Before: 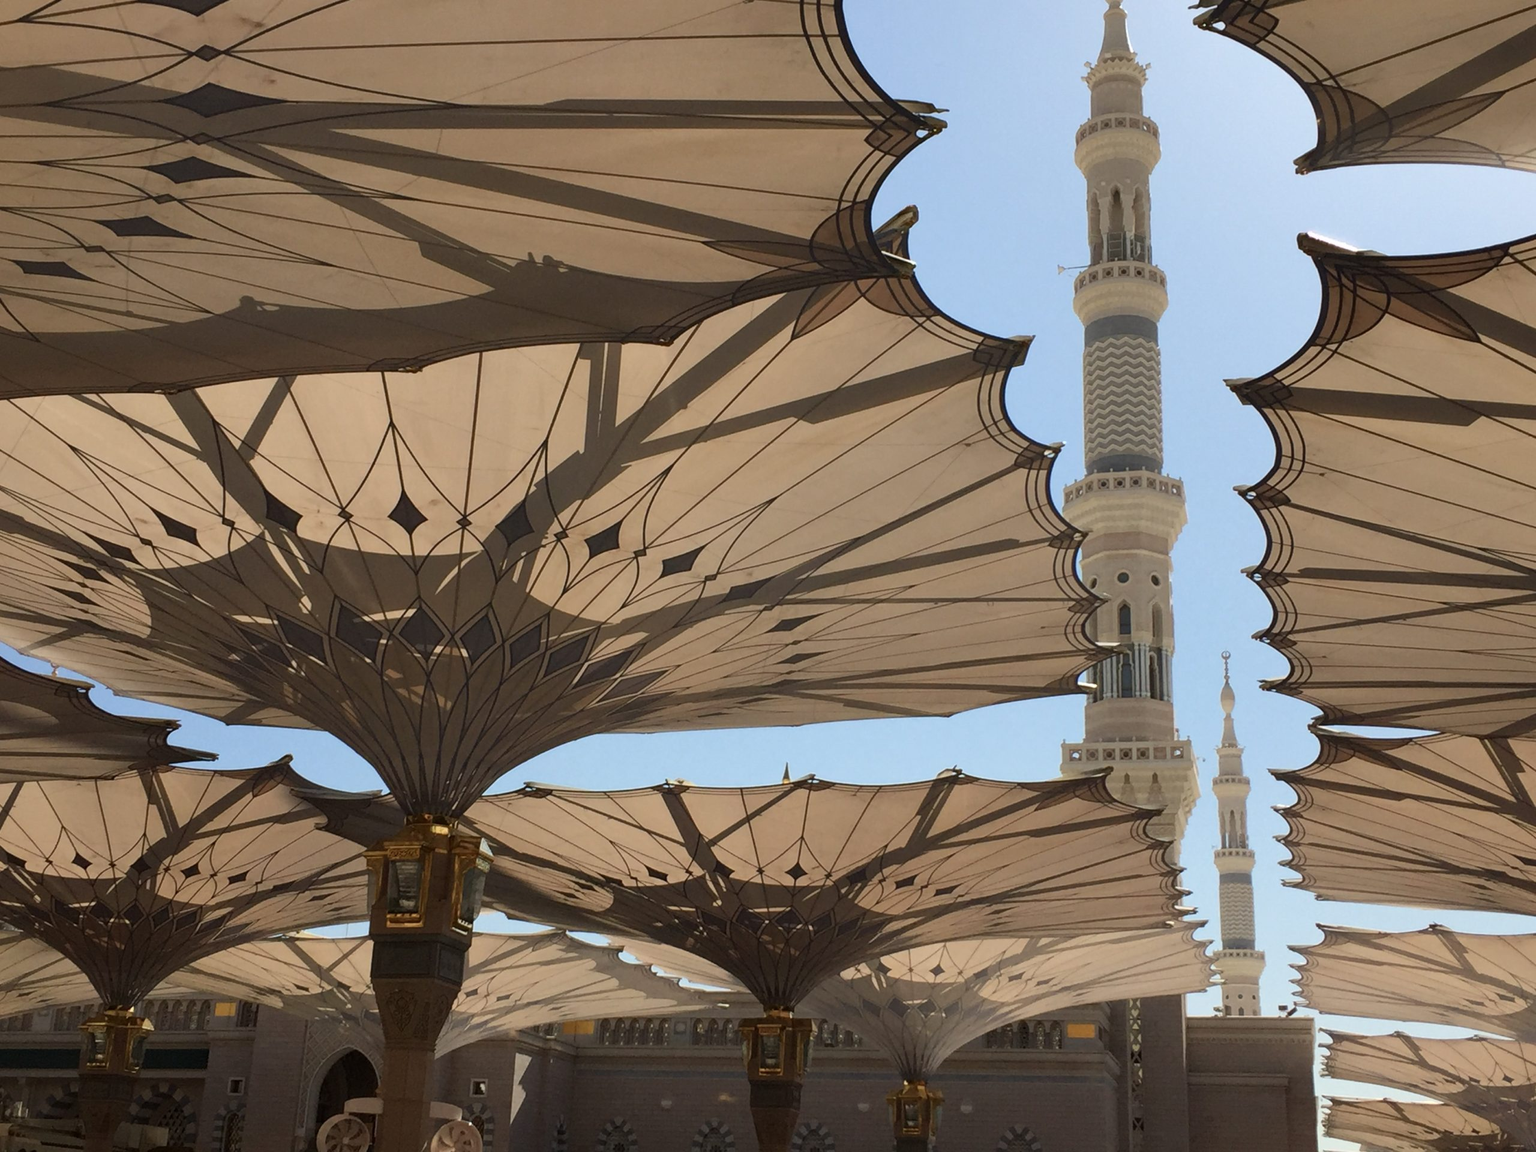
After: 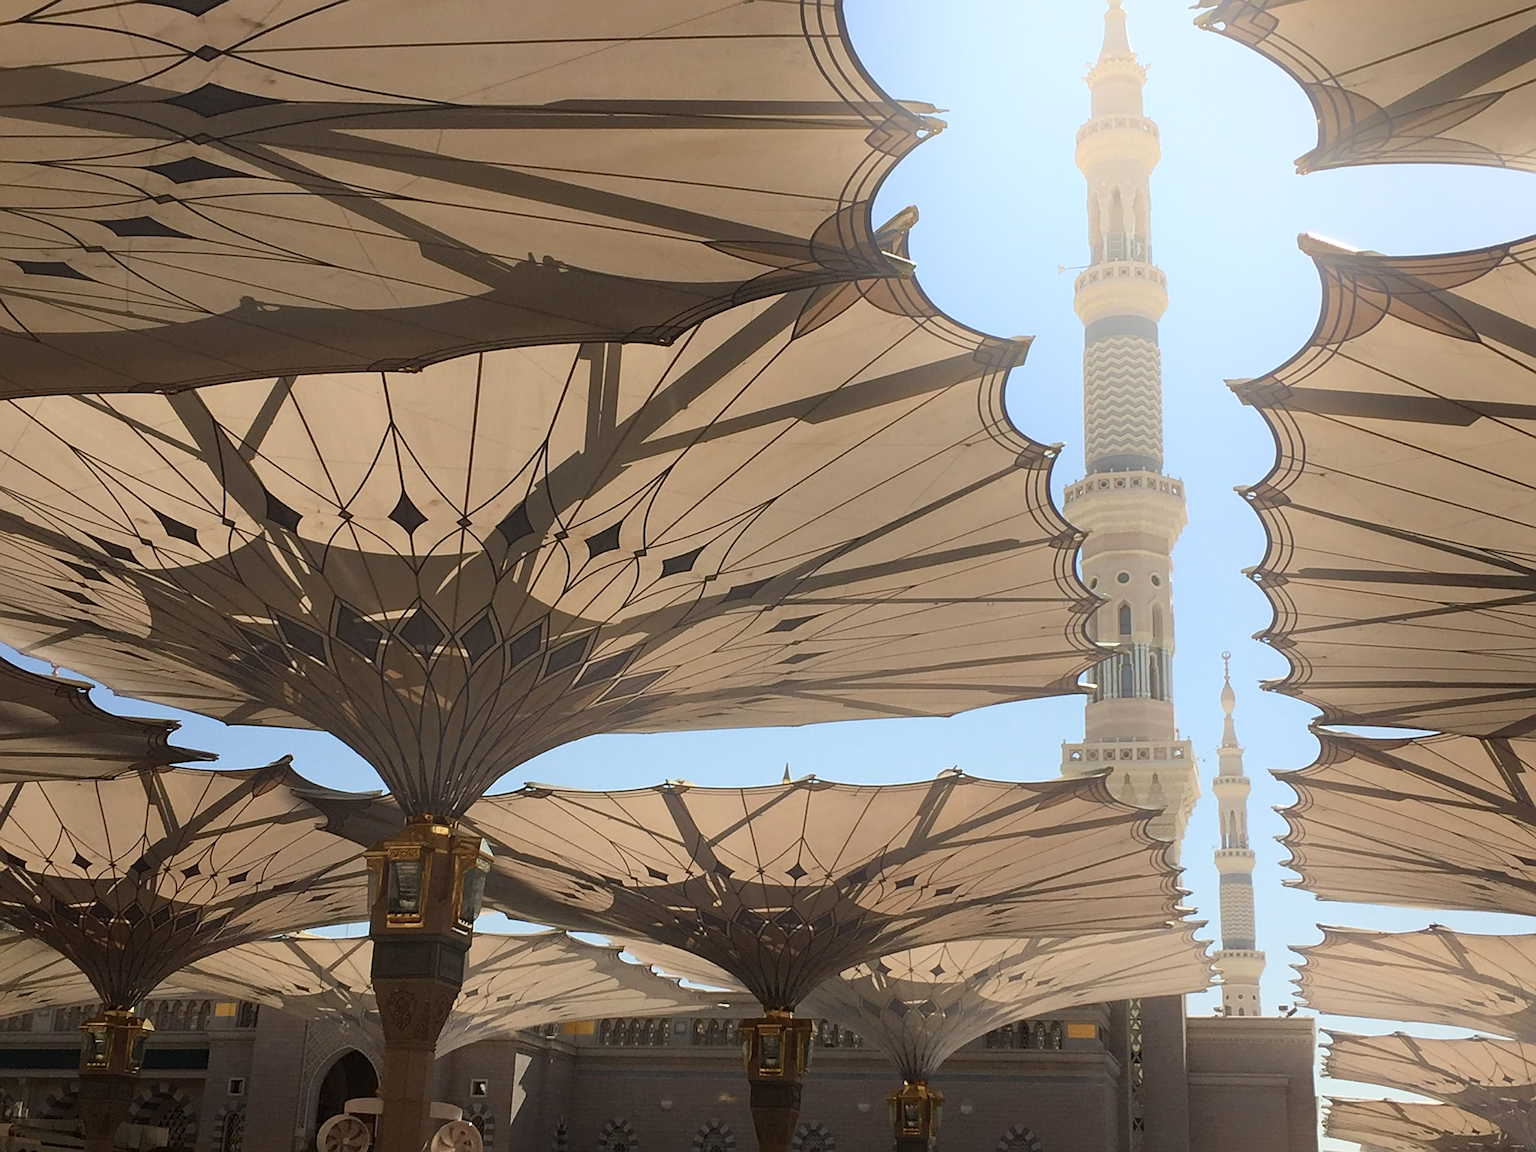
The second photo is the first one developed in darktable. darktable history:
contrast equalizer: y [[0.5 ×6], [0.5 ×6], [0.975, 0.964, 0.925, 0.865, 0.793, 0.721], [0 ×6], [0 ×6]]
sharpen: on, module defaults
bloom: size 38%, threshold 95%, strength 30%
